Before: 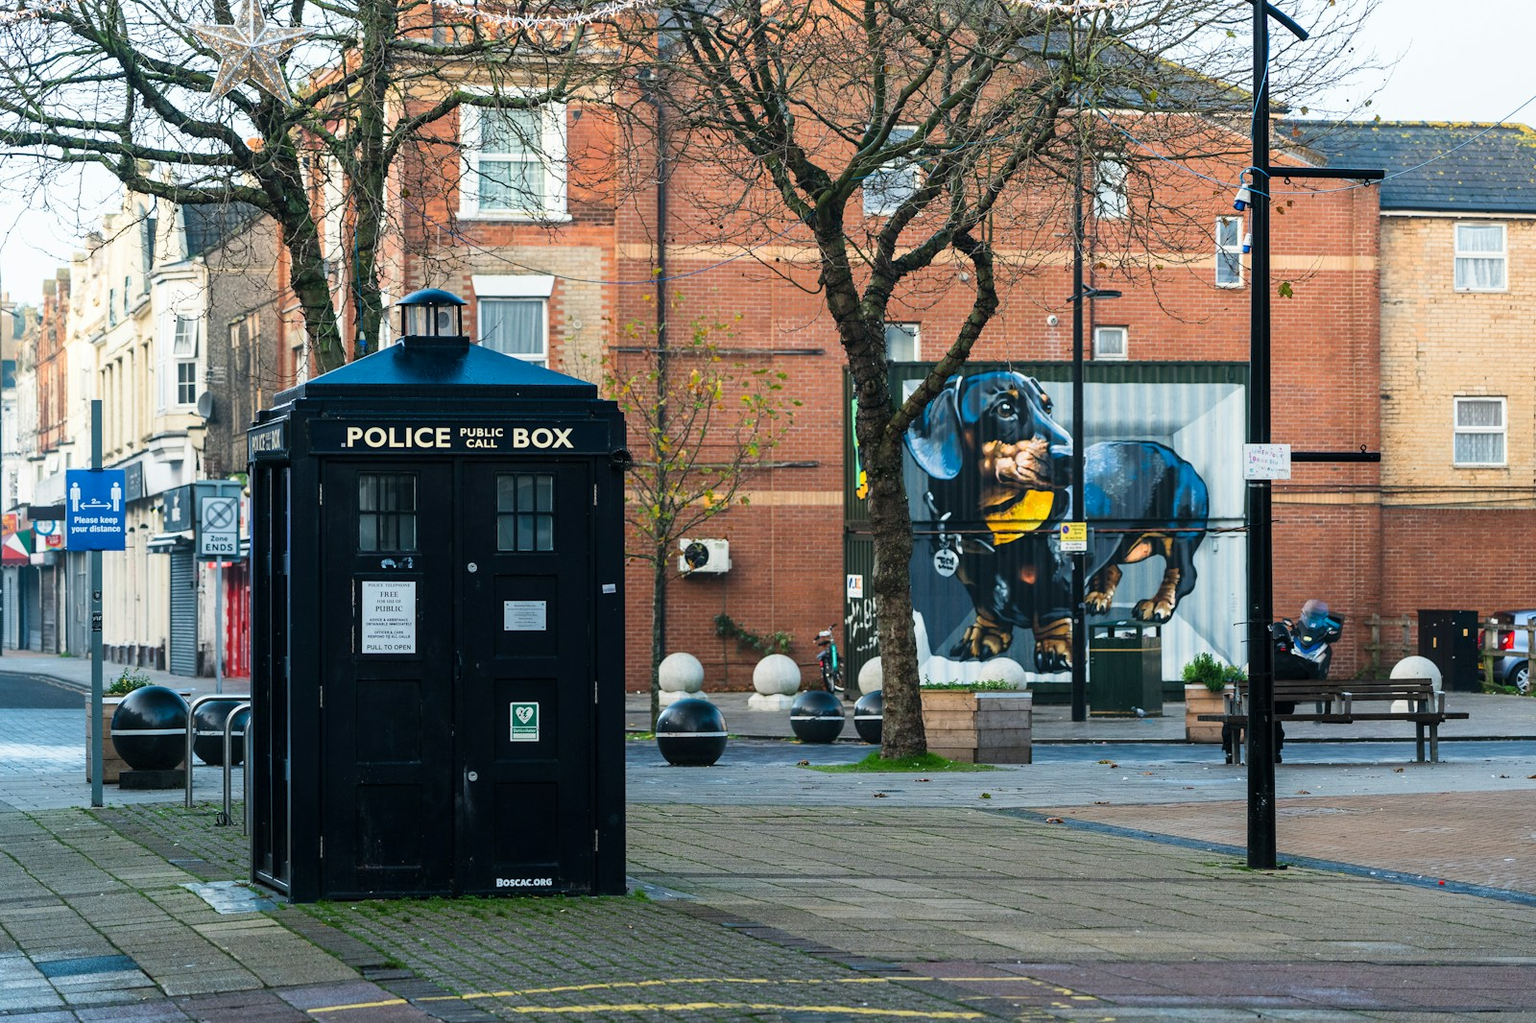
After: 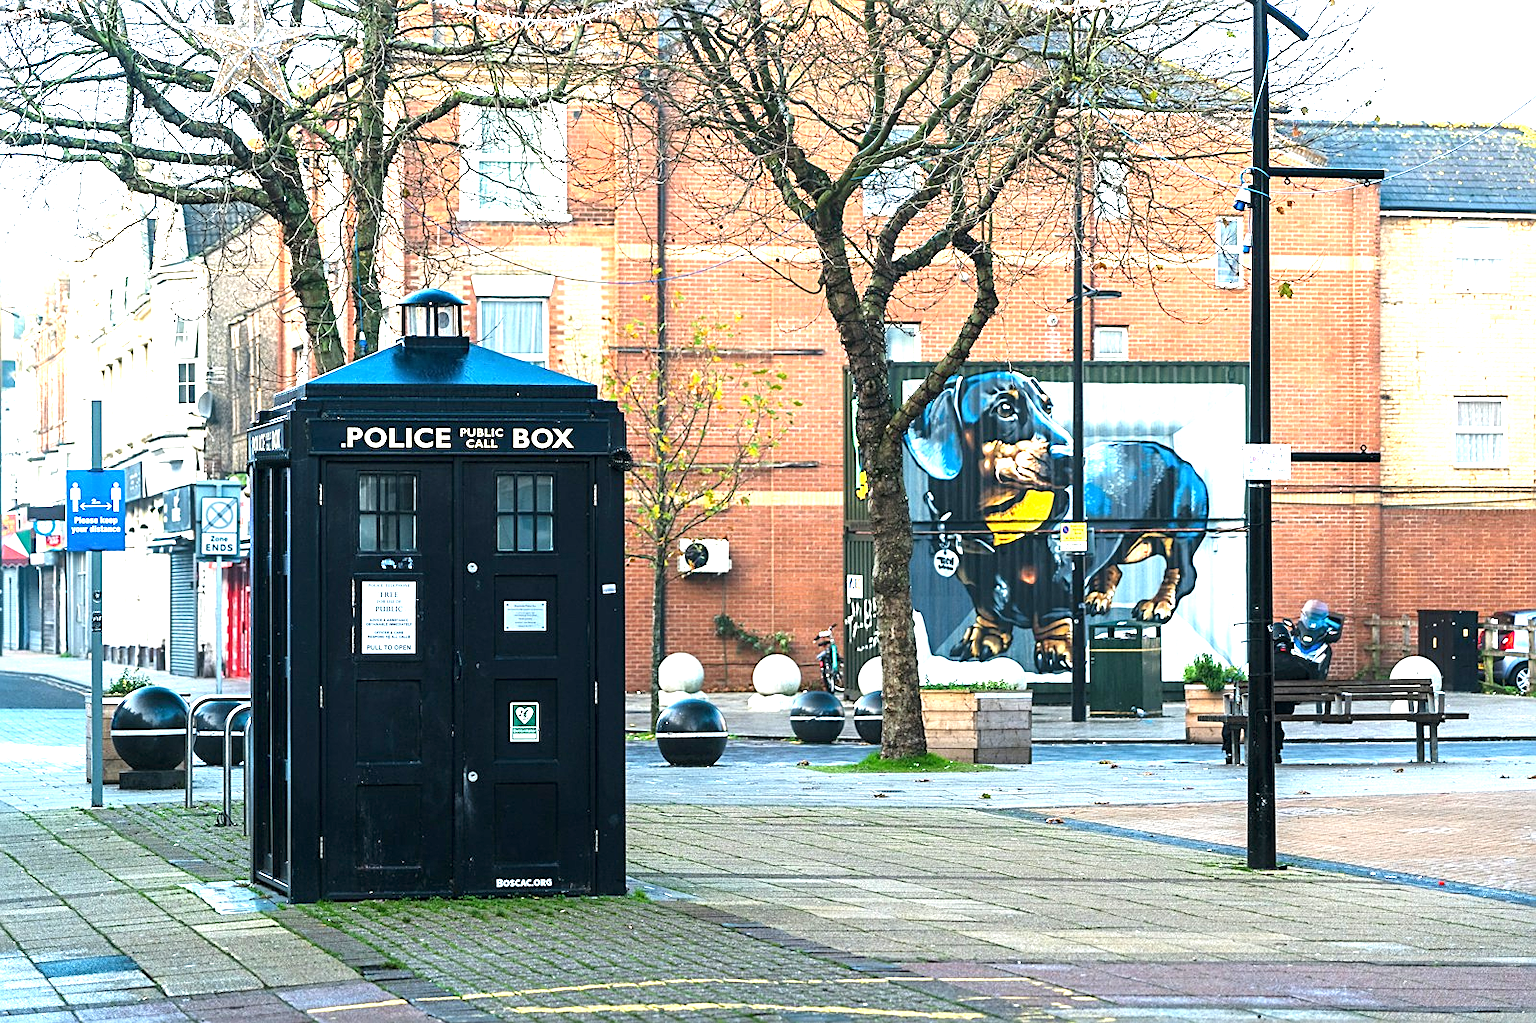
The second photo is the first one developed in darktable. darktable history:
exposure: black level correction 0, exposure 1.45 EV, compensate exposure bias true, compensate highlight preservation false
sharpen: on, module defaults
